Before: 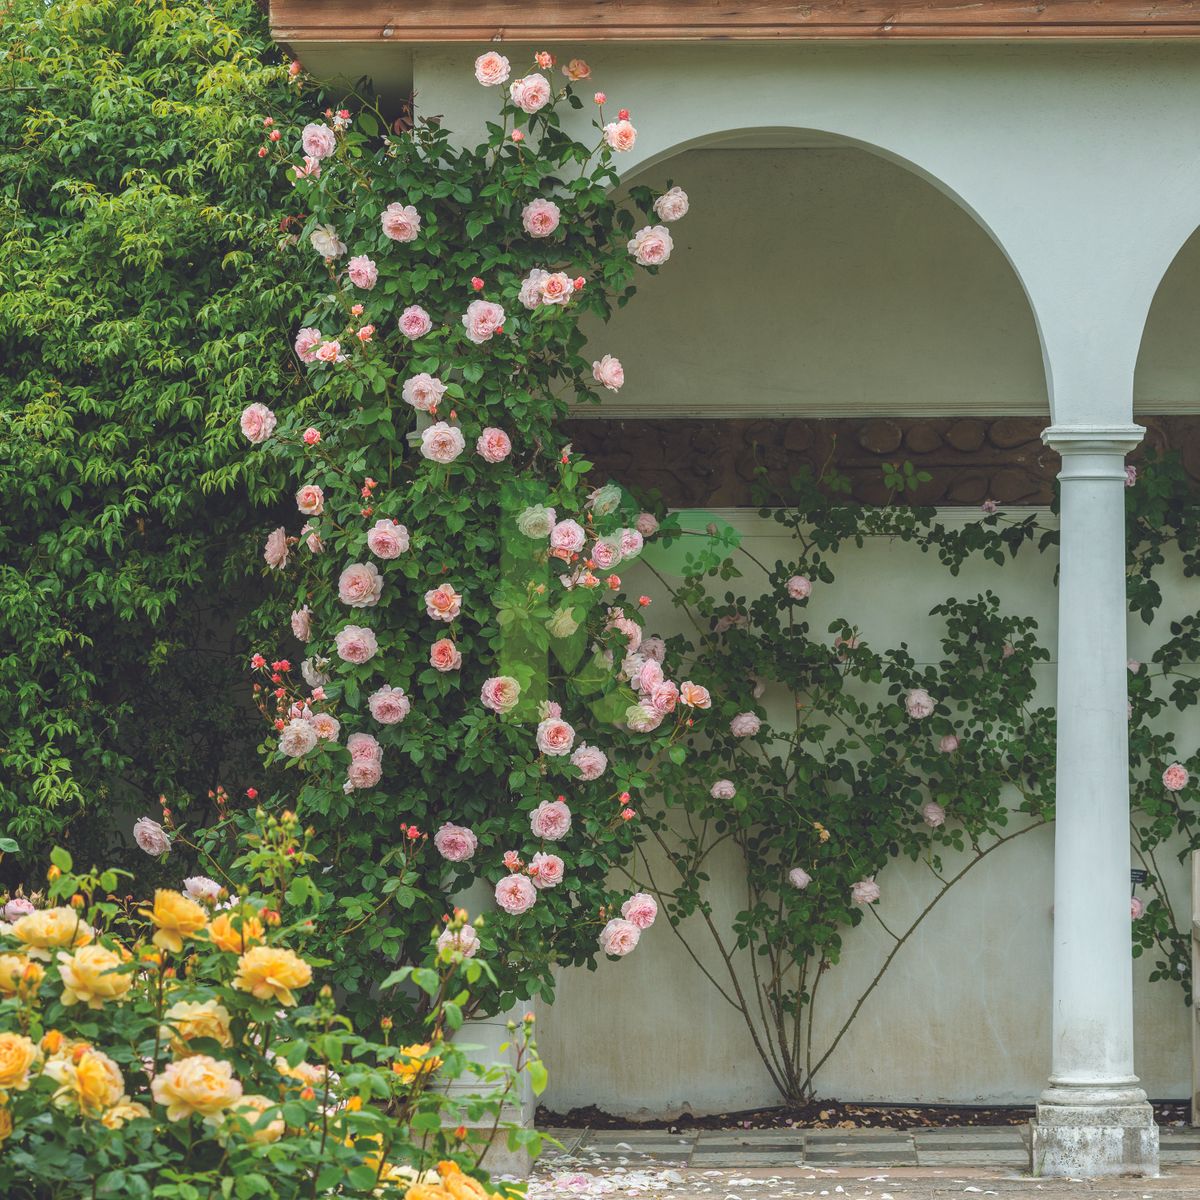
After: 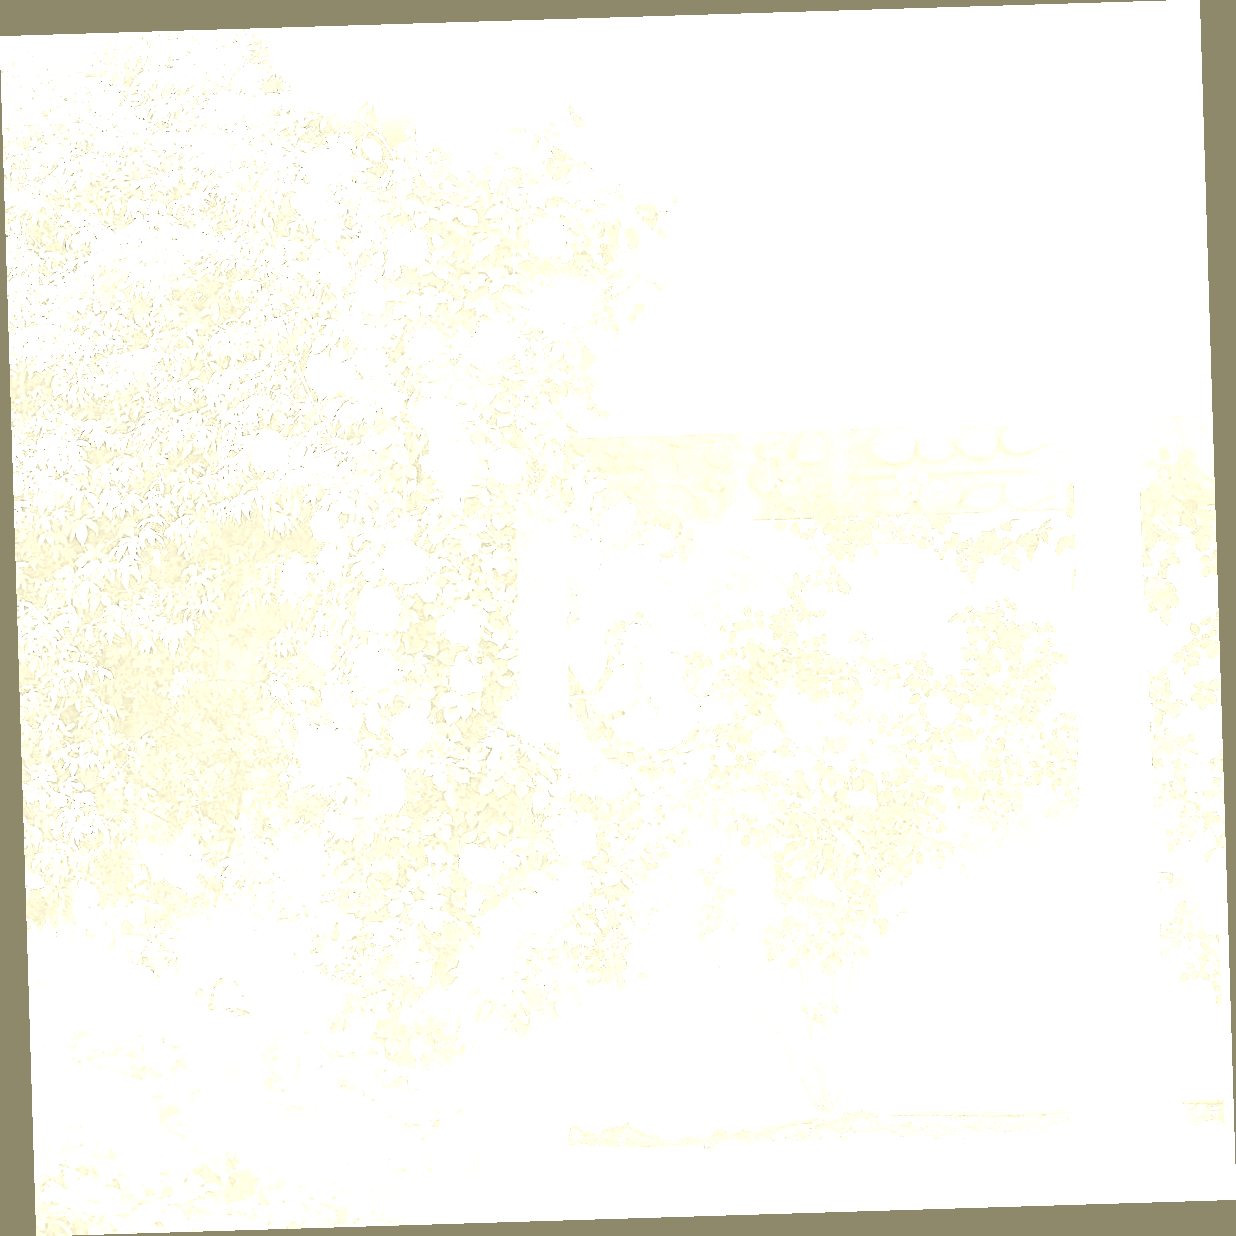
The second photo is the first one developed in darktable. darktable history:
rotate and perspective: rotation -1.75°, automatic cropping off
white balance: red 8, blue 8
colorize: hue 43.2°, saturation 40%, version 1
